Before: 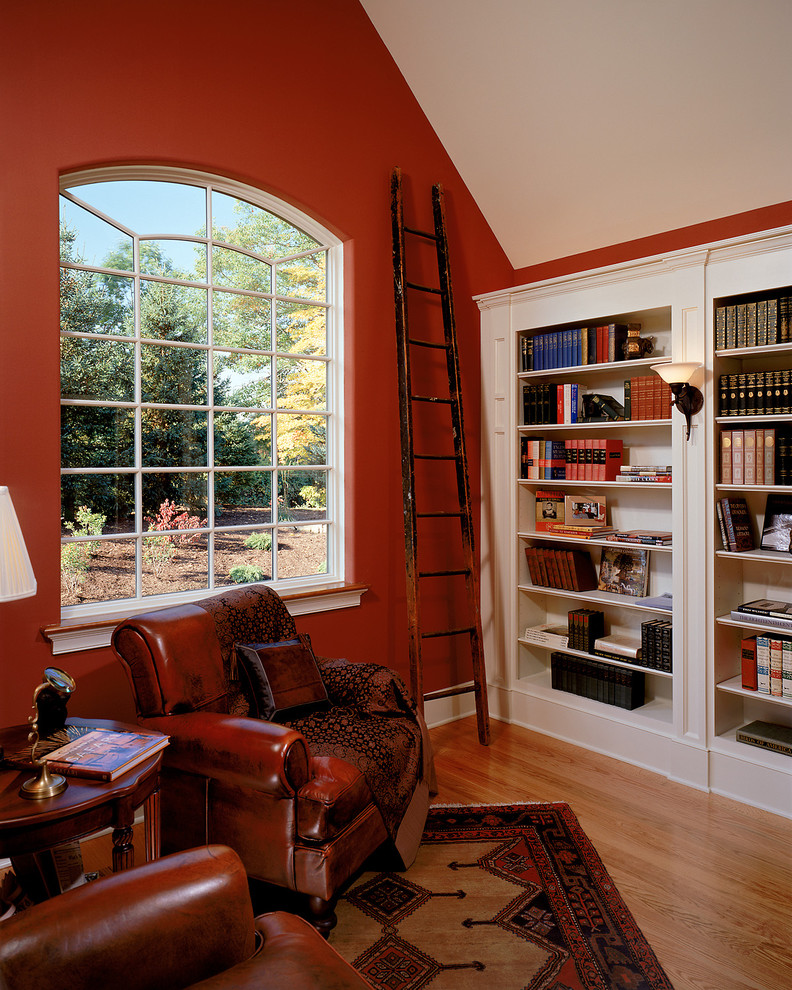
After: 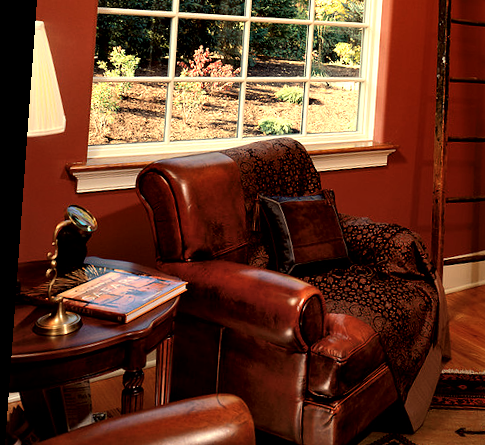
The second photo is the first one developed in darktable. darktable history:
local contrast: mode bilateral grid, contrast 25, coarseness 60, detail 151%, midtone range 0.2
tone equalizer: -8 EV -0.75 EV, -7 EV -0.7 EV, -6 EV -0.6 EV, -5 EV -0.4 EV, -3 EV 0.4 EV, -2 EV 0.6 EV, -1 EV 0.7 EV, +0 EV 0.75 EV, edges refinement/feathering 500, mask exposure compensation -1.57 EV, preserve details no
rotate and perspective: rotation 4.1°, automatic cropping off
crop: top 44.483%, right 43.593%, bottom 12.892%
white balance: red 1.08, blue 0.791
